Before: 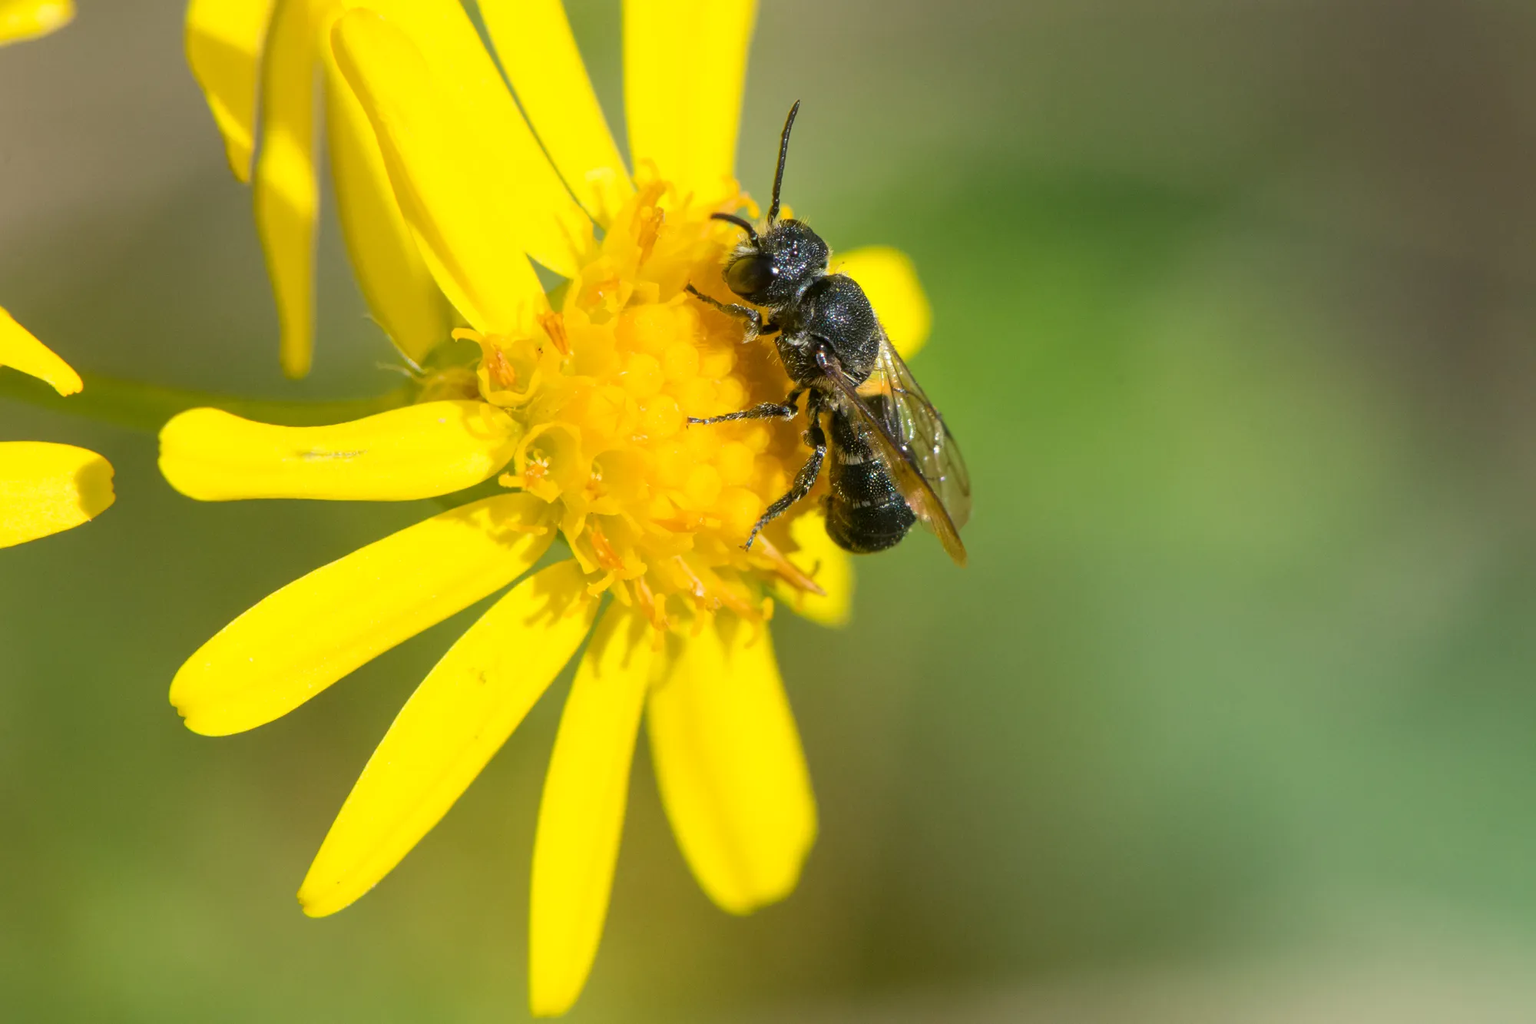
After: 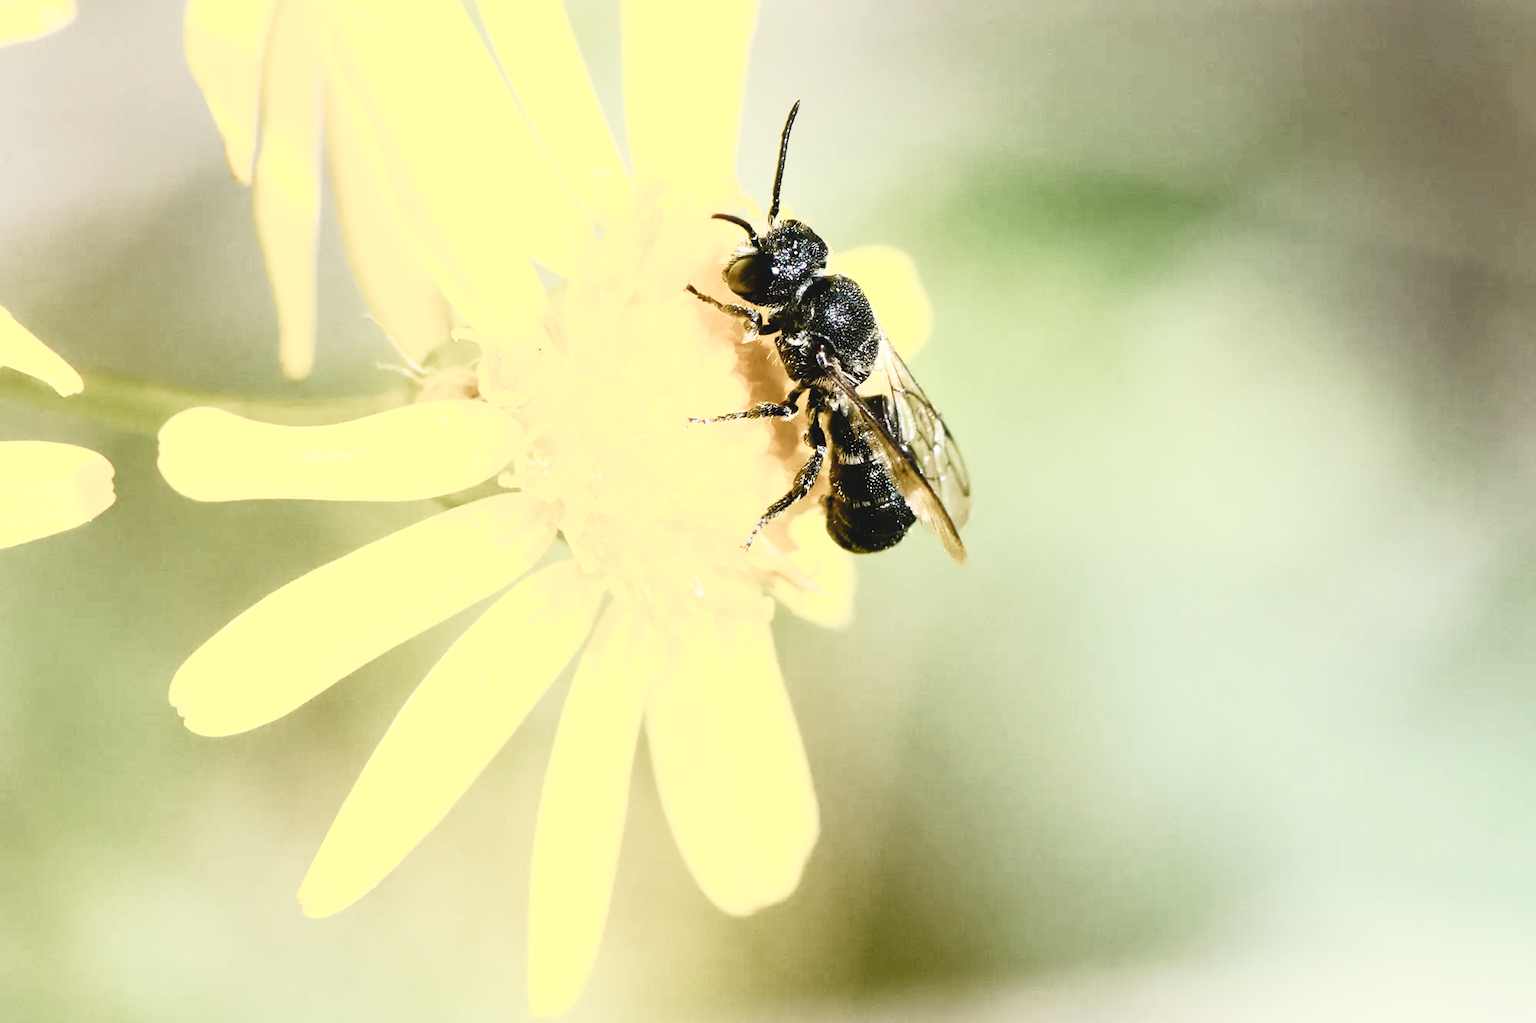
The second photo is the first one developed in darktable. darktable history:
contrast brightness saturation: contrast 0.579, brightness 0.576, saturation -0.344
tone curve: curves: ch0 [(0, 0) (0.003, 0.068) (0.011, 0.068) (0.025, 0.068) (0.044, 0.068) (0.069, 0.072) (0.1, 0.072) (0.136, 0.077) (0.177, 0.095) (0.224, 0.126) (0.277, 0.2) (0.335, 0.3) (0.399, 0.407) (0.468, 0.52) (0.543, 0.624) (0.623, 0.721) (0.709, 0.811) (0.801, 0.88) (0.898, 0.942) (1, 1)], preserve colors none
